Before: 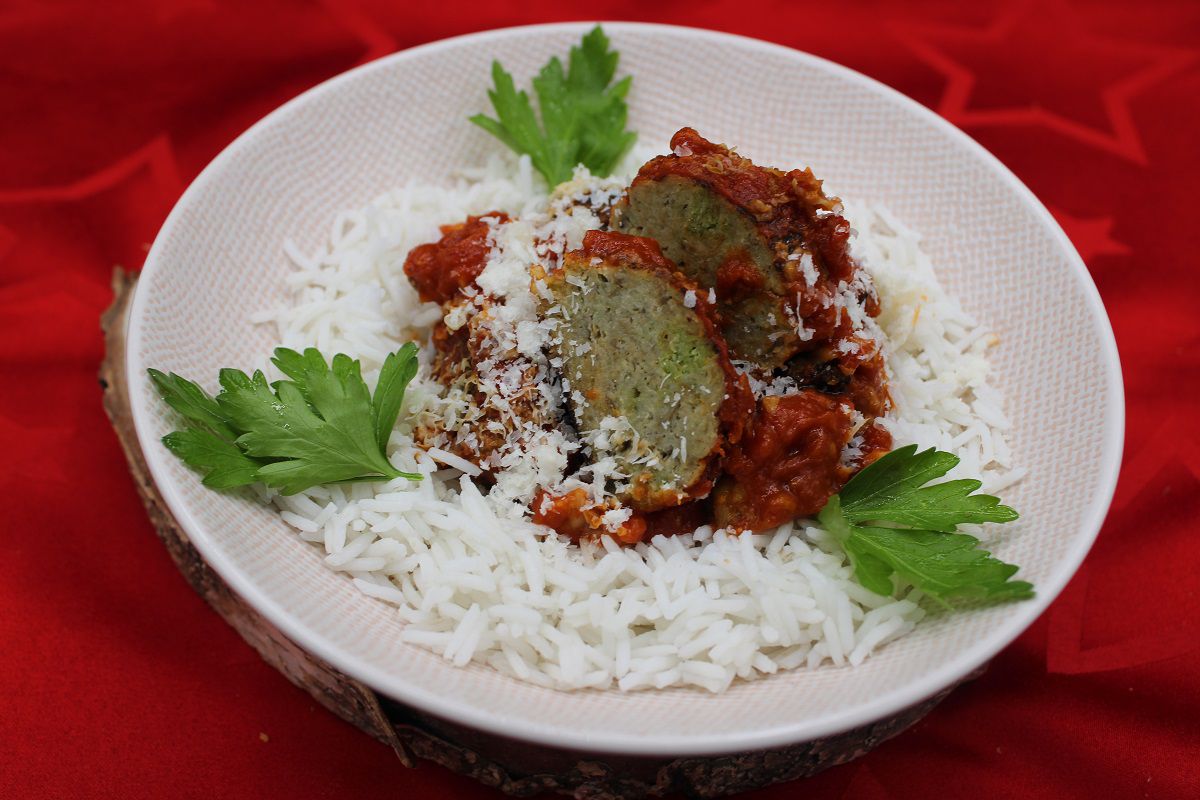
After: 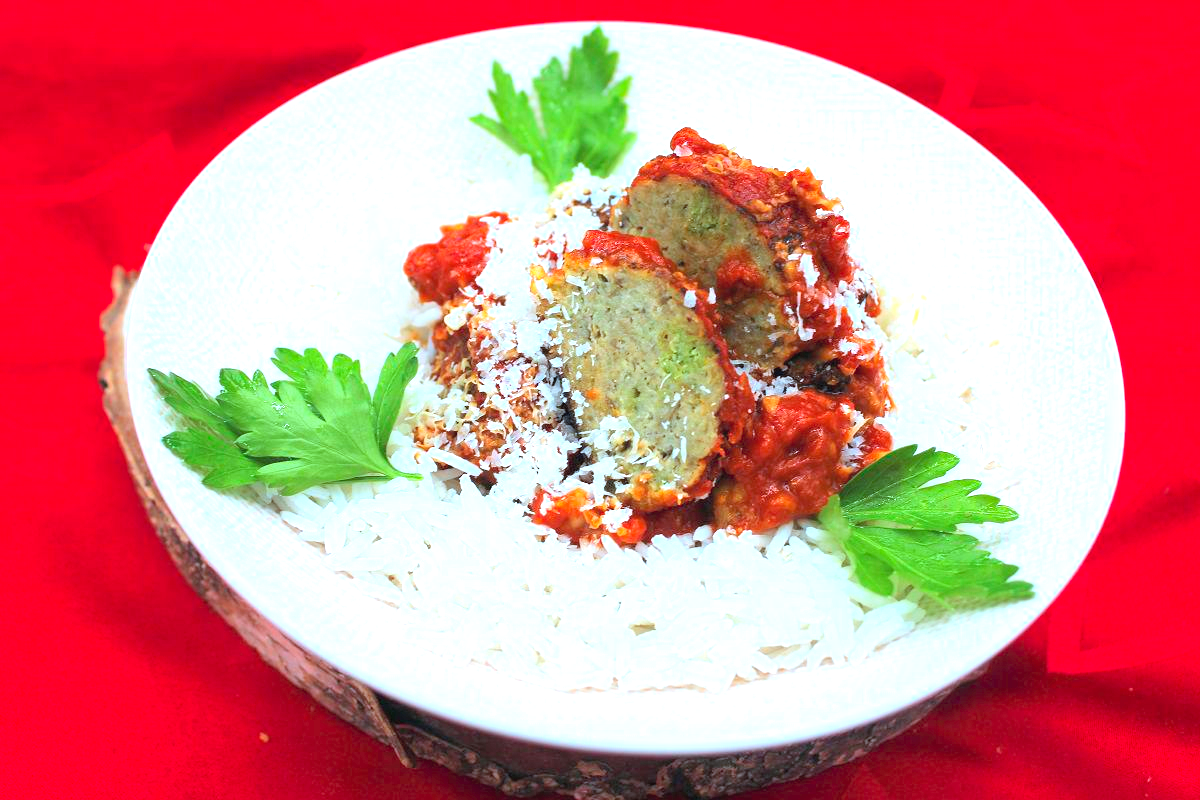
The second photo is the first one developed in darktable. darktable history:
color correction: highlights a* -9.73, highlights b* -21.22
exposure: black level correction 0, exposure 1.45 EV, compensate exposure bias true, compensate highlight preservation false
contrast brightness saturation: contrast 0.07, brightness 0.18, saturation 0.4
